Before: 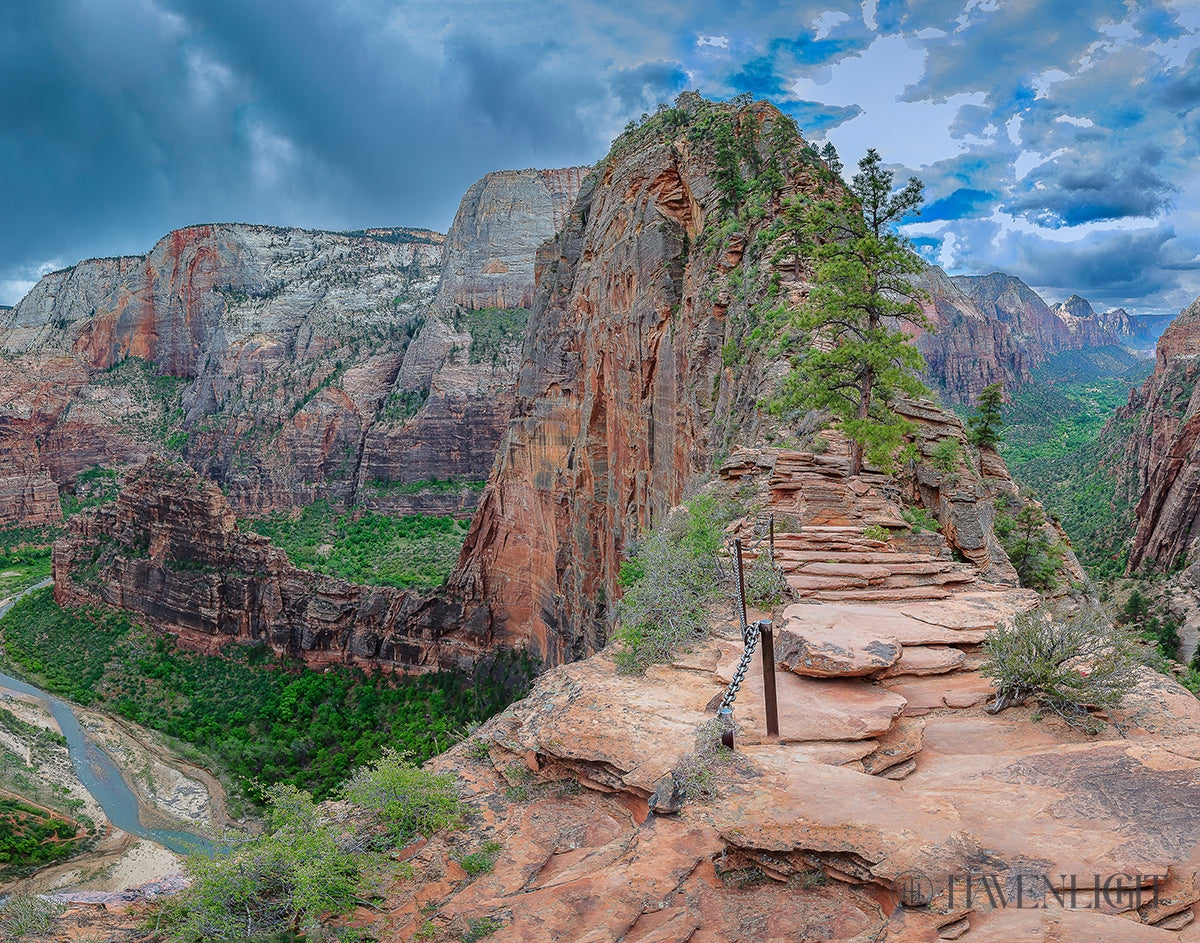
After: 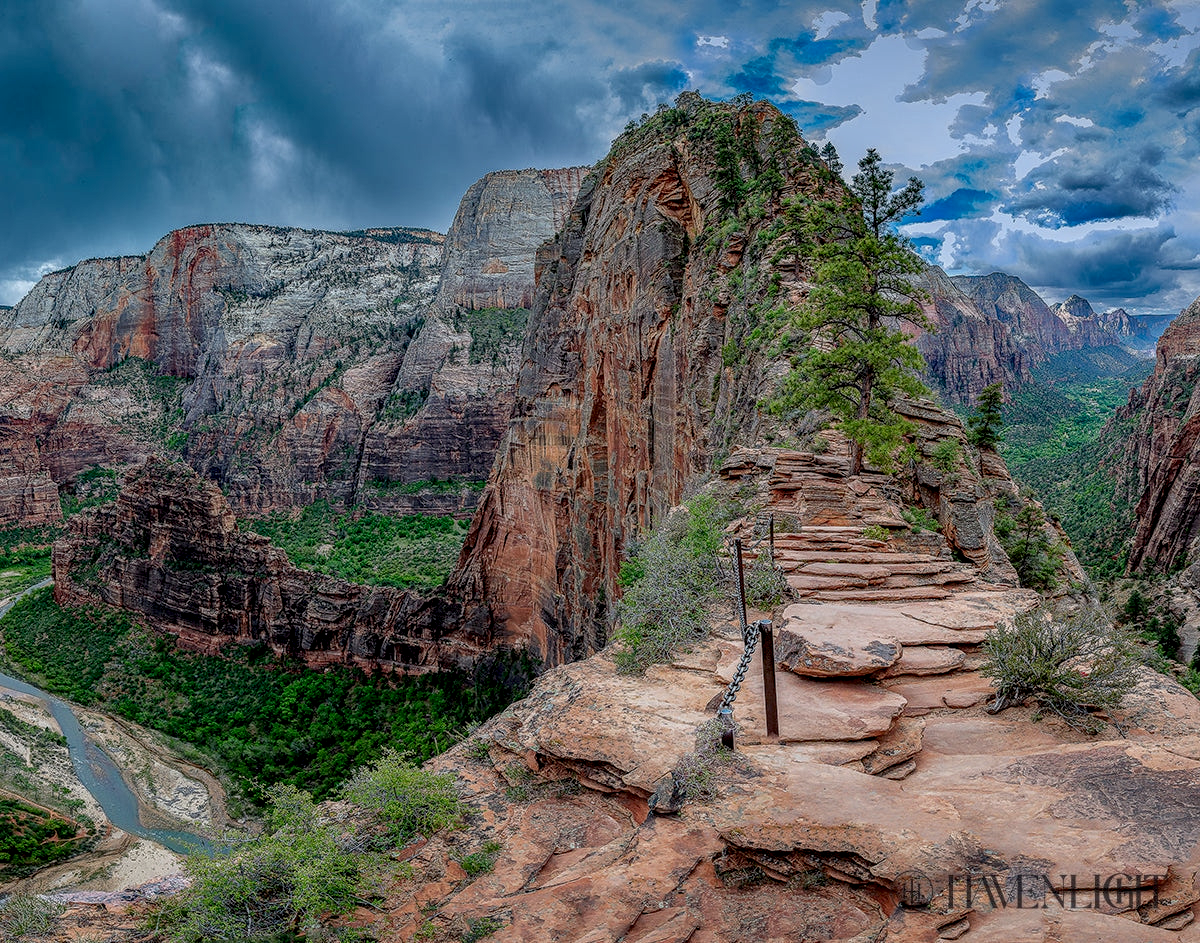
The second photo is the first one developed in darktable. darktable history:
exposure: black level correction 0.011, exposure -0.478 EV, compensate highlight preservation false
local contrast: highlights 25%, detail 150%
